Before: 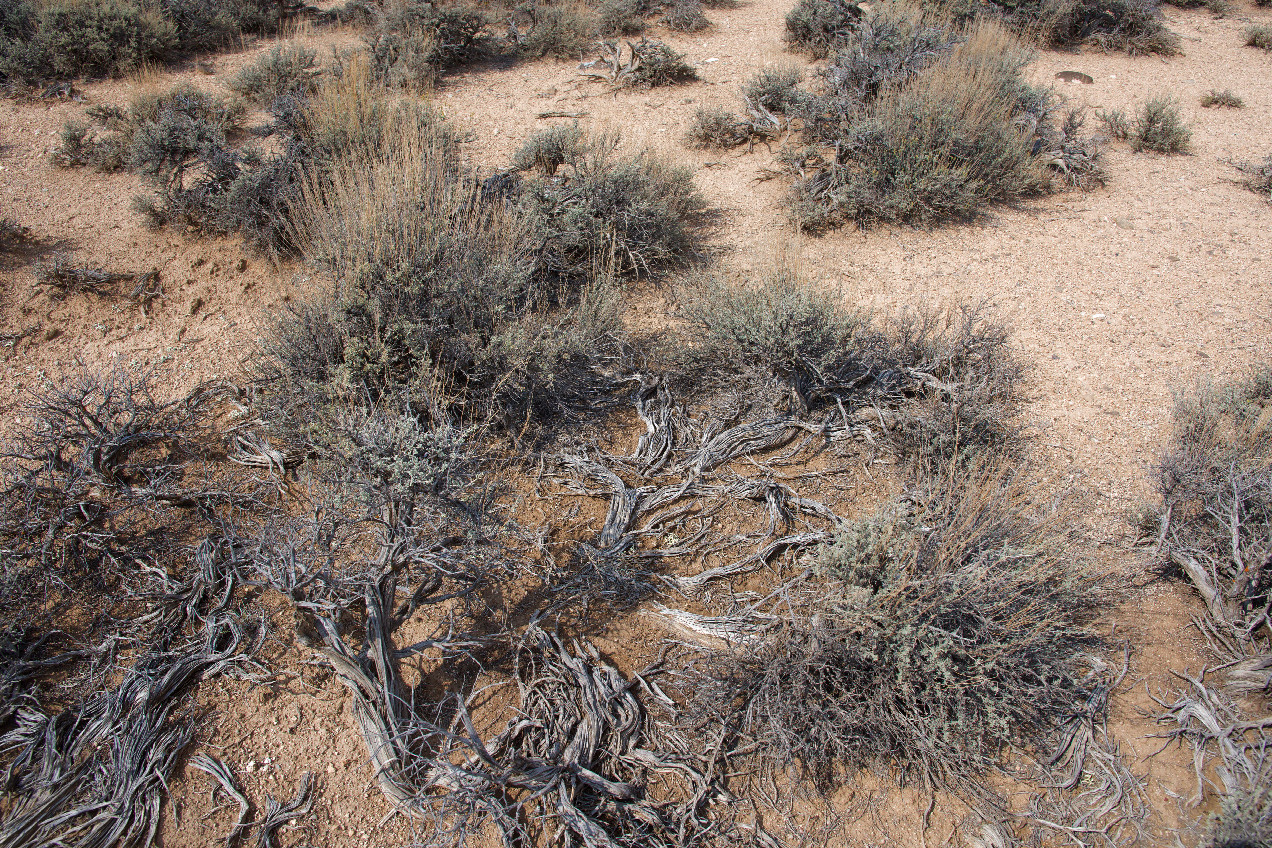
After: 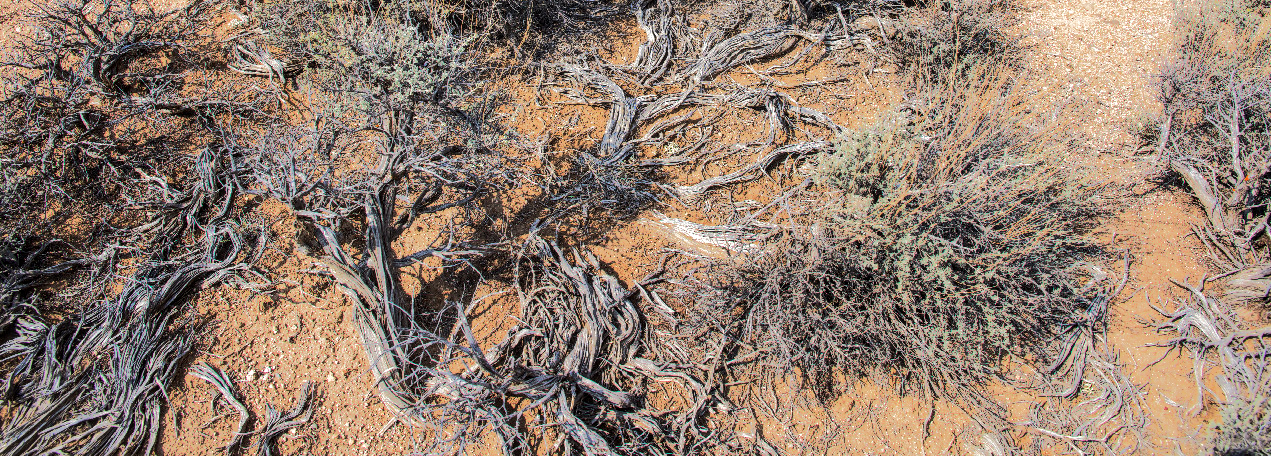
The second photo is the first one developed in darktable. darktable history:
tone equalizer: -8 EV -0.515 EV, -7 EV -0.281 EV, -6 EV -0.097 EV, -5 EV 0.397 EV, -4 EV 0.968 EV, -3 EV 0.822 EV, -2 EV -0.007 EV, -1 EV 0.141 EV, +0 EV -0.036 EV, edges refinement/feathering 500, mask exposure compensation -1.57 EV, preserve details no
local contrast: on, module defaults
crop and rotate: top 46.177%, right 0.048%
base curve: curves: ch0 [(0, 0) (0.257, 0.25) (0.482, 0.586) (0.757, 0.871) (1, 1)], preserve colors none
color correction: highlights b* 2.92
